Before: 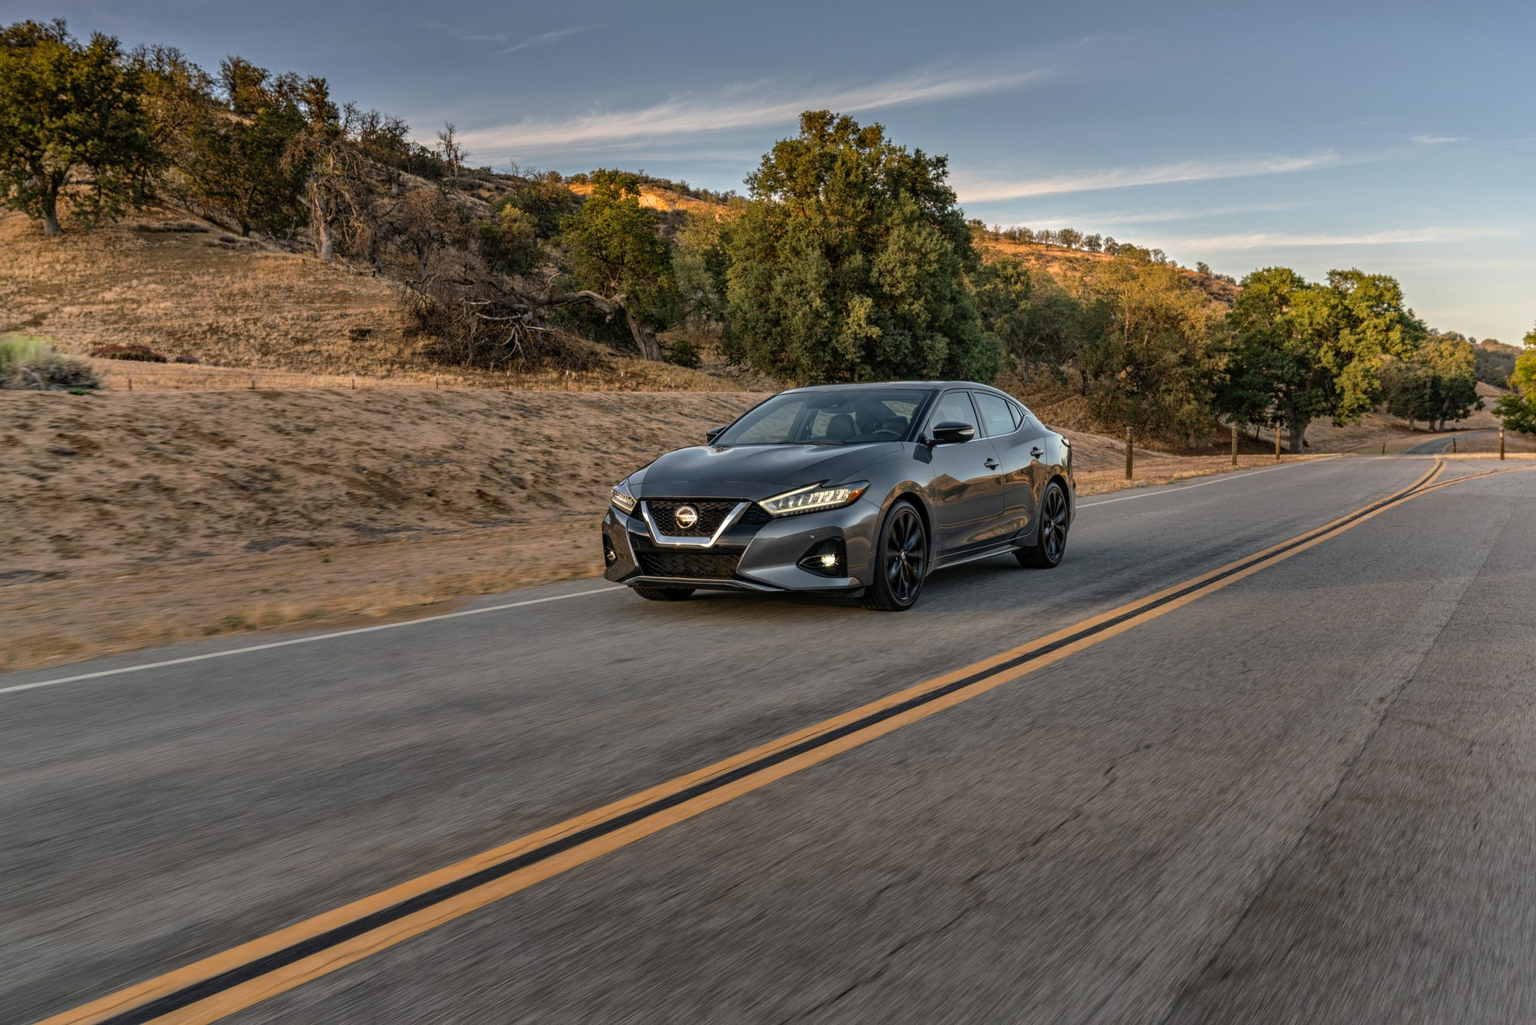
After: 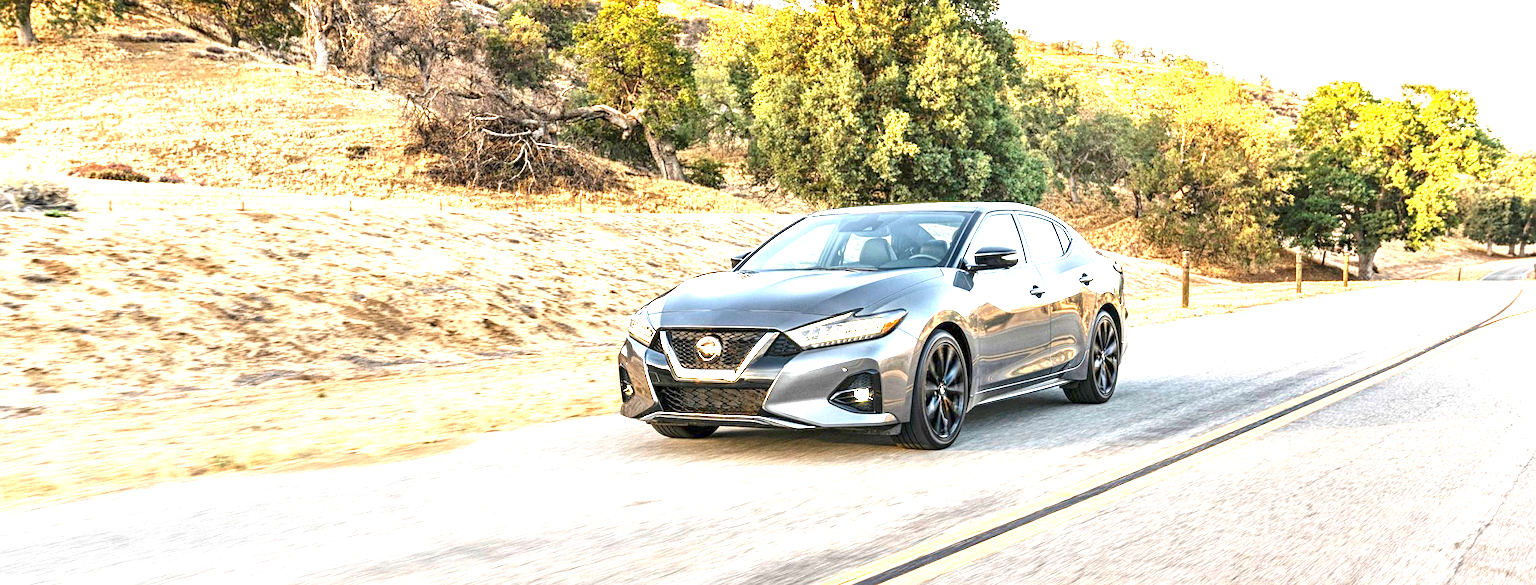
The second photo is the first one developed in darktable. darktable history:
sharpen: amount 0.209
crop: left 1.829%, top 18.899%, right 5.222%, bottom 27.983%
exposure: exposure 3.023 EV, compensate highlight preservation false
